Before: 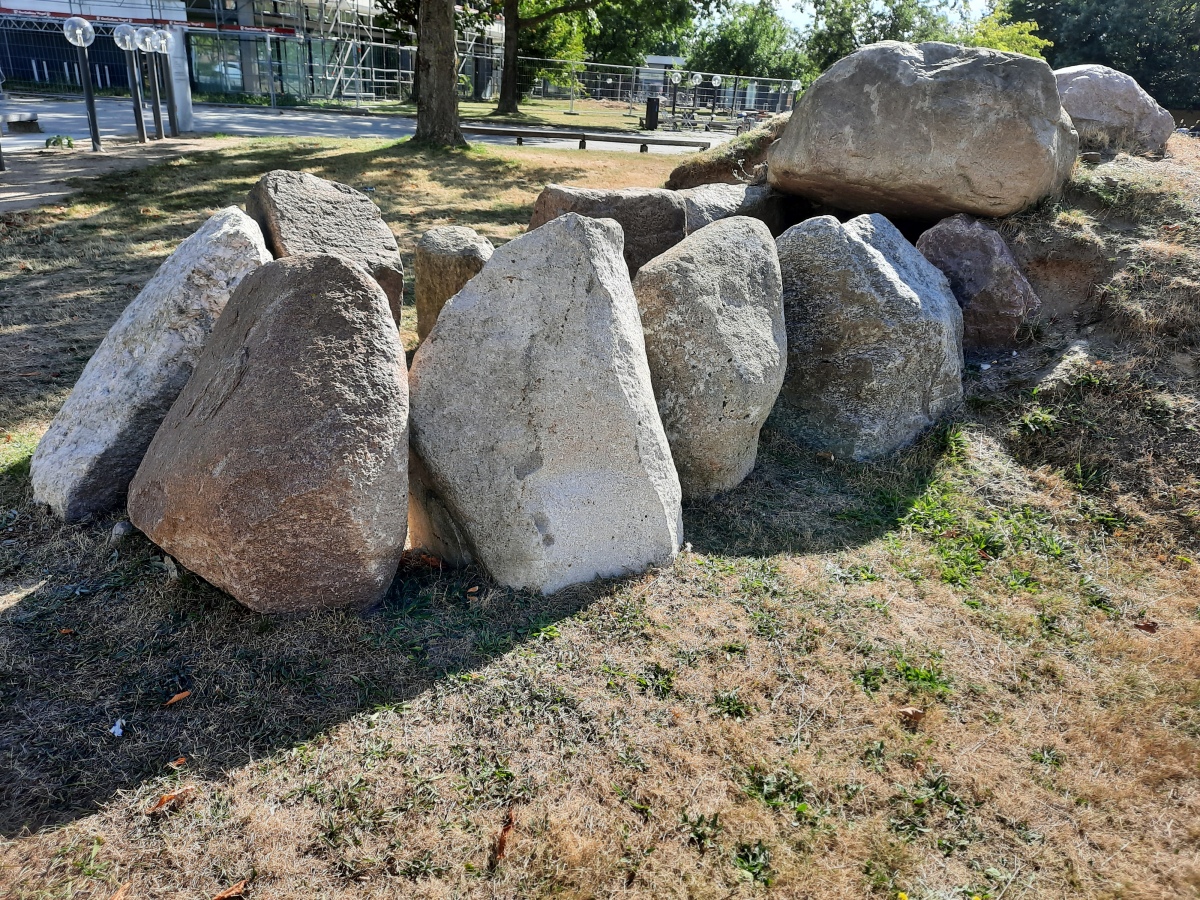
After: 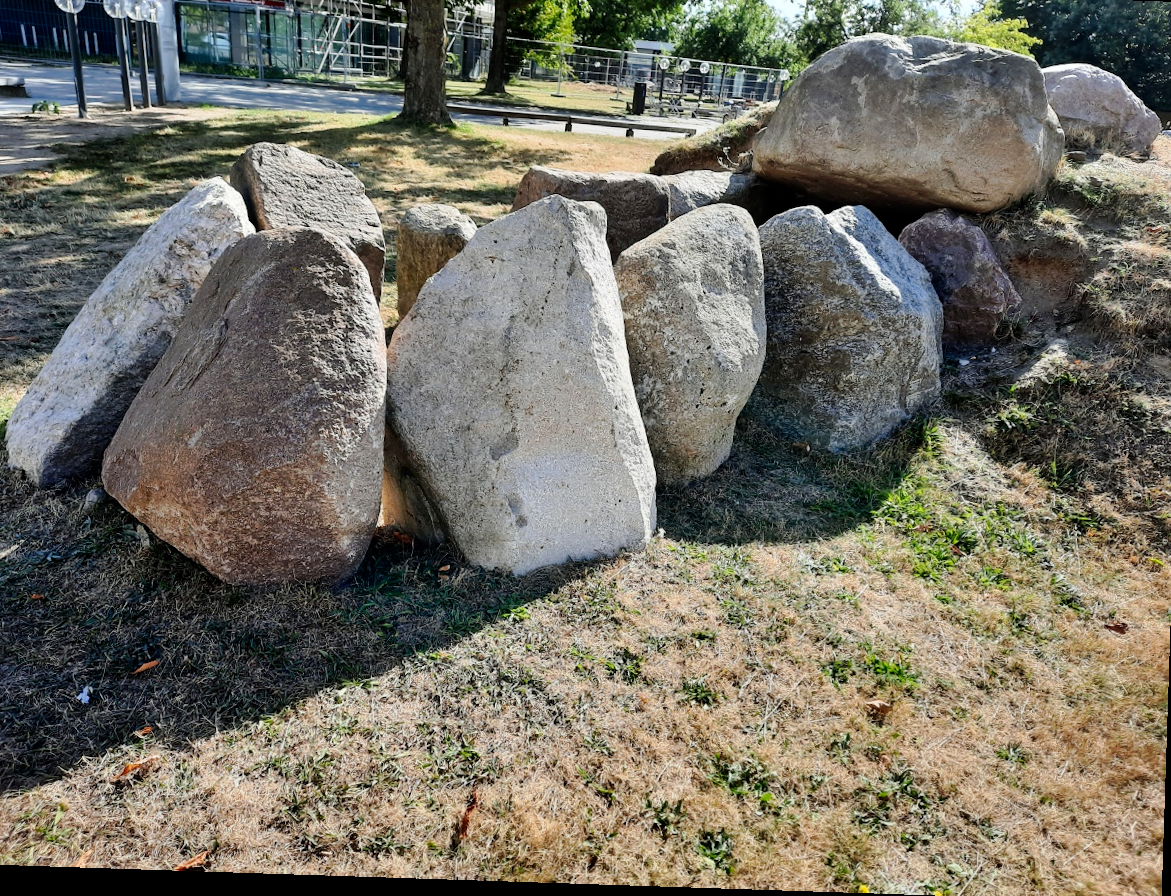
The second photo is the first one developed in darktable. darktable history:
crop and rotate: angle -1.88°, left 3.149%, top 3.89%, right 1.551%, bottom 0.648%
tone curve: curves: ch0 [(0.003, 0) (0.066, 0.023) (0.149, 0.094) (0.264, 0.238) (0.395, 0.401) (0.517, 0.553) (0.716, 0.743) (0.813, 0.846) (1, 1)]; ch1 [(0, 0) (0.164, 0.115) (0.337, 0.332) (0.39, 0.398) (0.464, 0.461) (0.501, 0.5) (0.521, 0.529) (0.571, 0.588) (0.652, 0.681) (0.733, 0.749) (0.811, 0.796) (1, 1)]; ch2 [(0, 0) (0.337, 0.382) (0.464, 0.476) (0.501, 0.502) (0.527, 0.54) (0.556, 0.567) (0.6, 0.59) (0.687, 0.675) (1, 1)], preserve colors none
